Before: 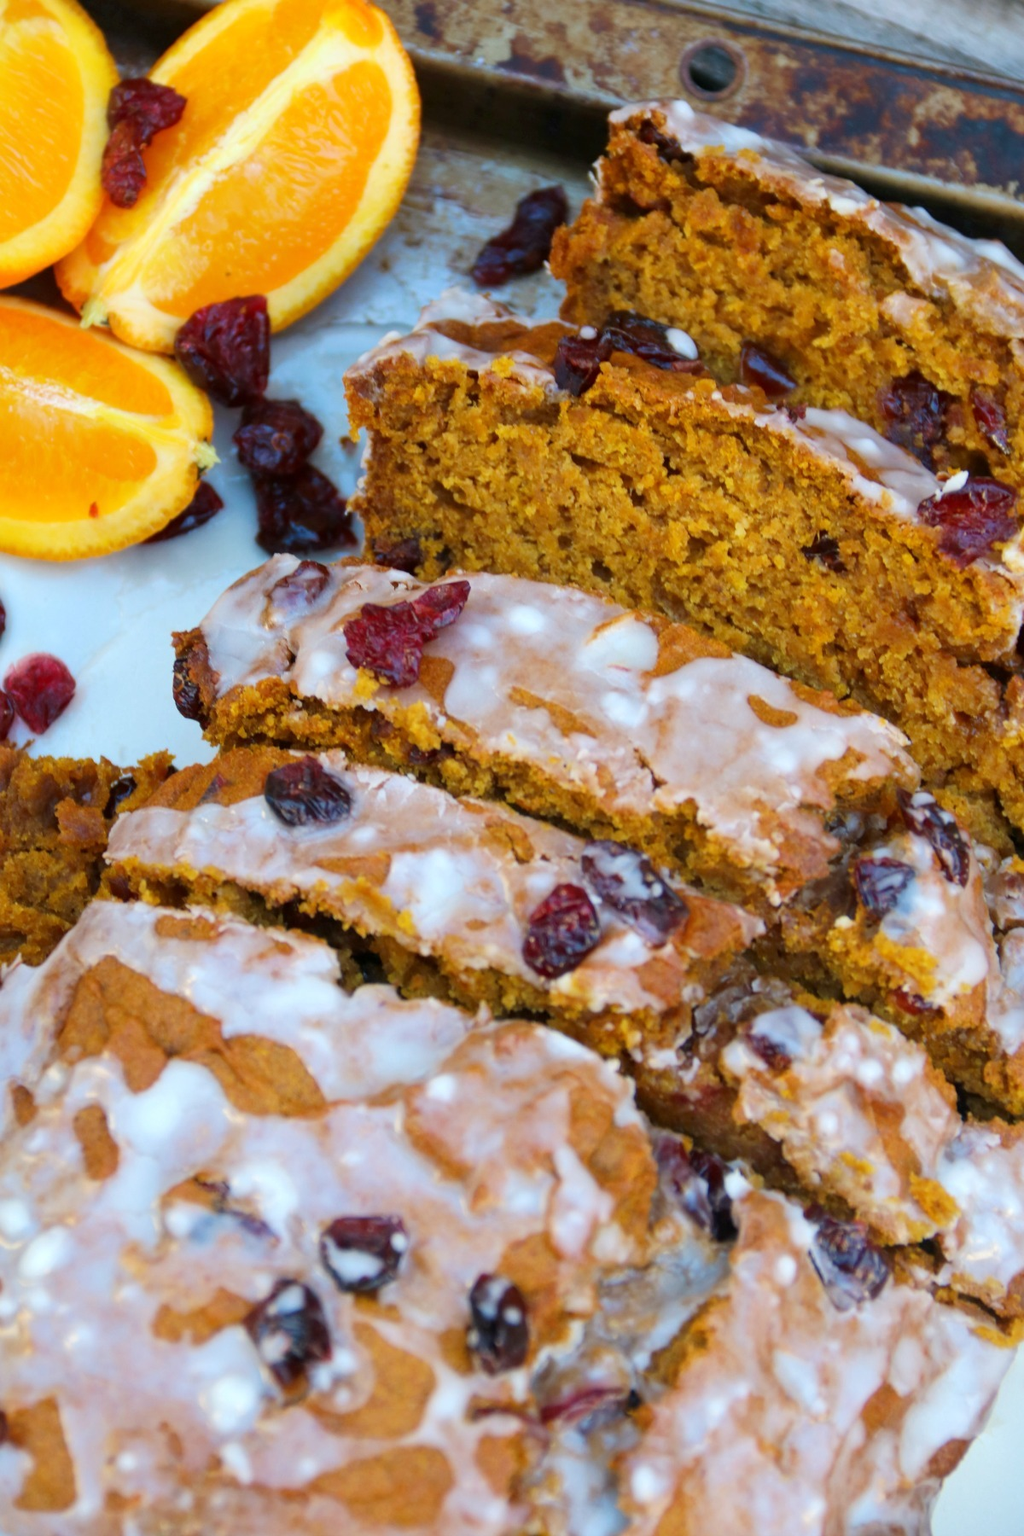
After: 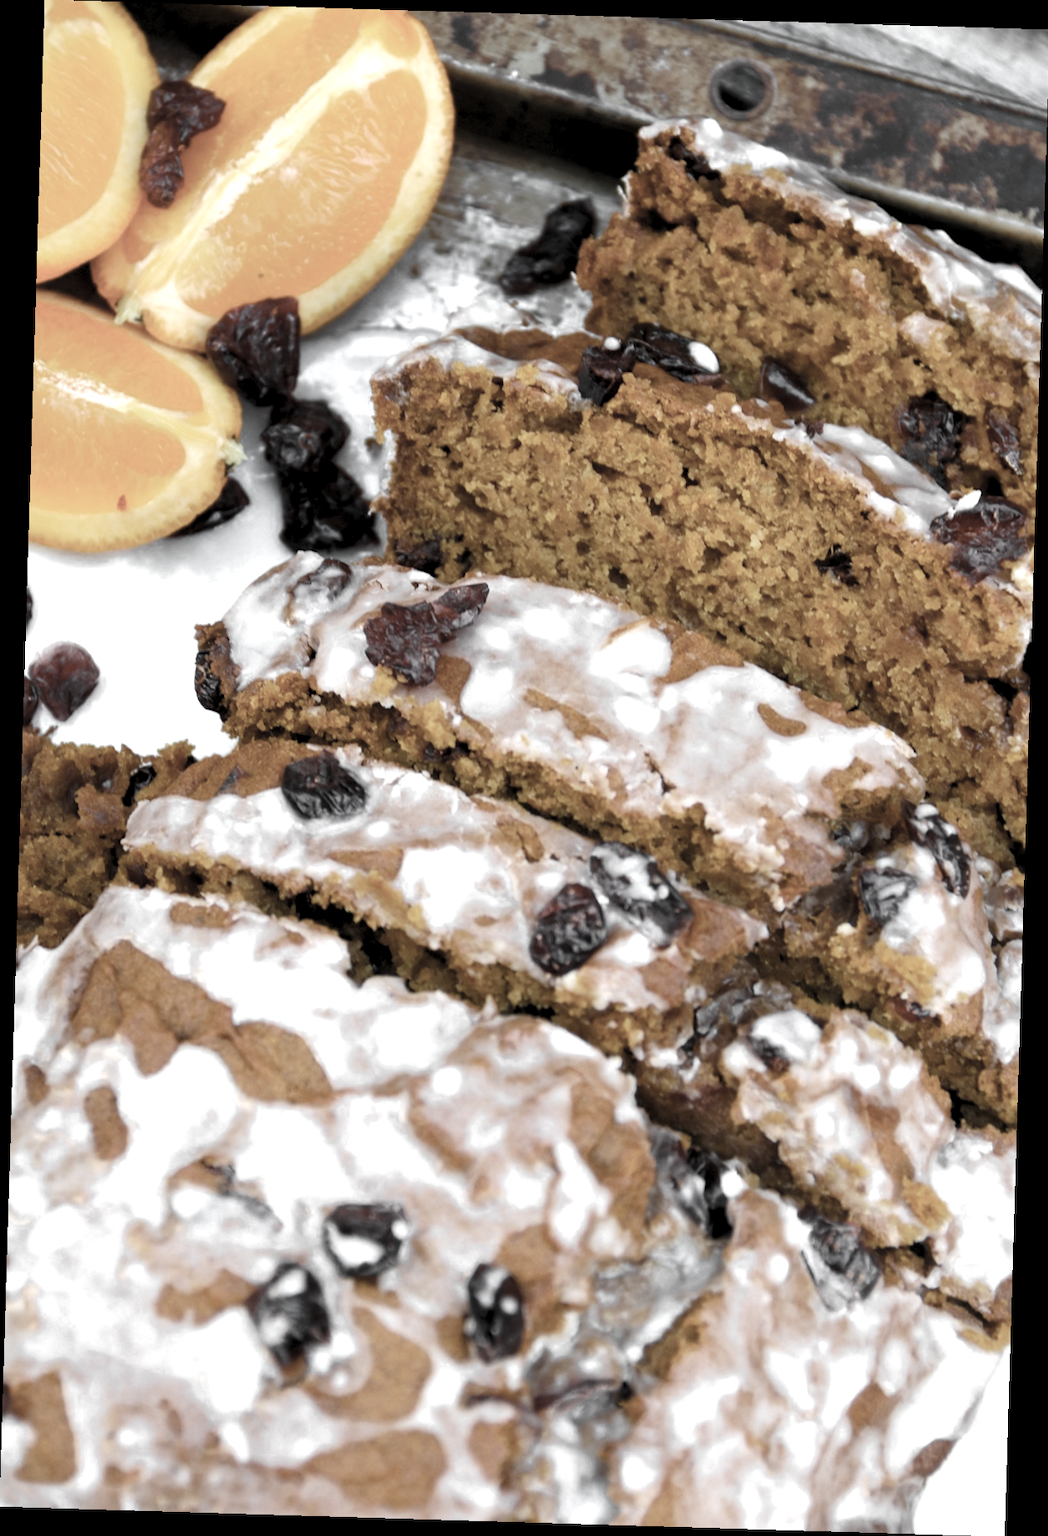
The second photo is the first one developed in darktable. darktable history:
color zones: curves: ch0 [(0, 0.613) (0.01, 0.613) (0.245, 0.448) (0.498, 0.529) (0.642, 0.665) (0.879, 0.777) (0.99, 0.613)]; ch1 [(0, 0.035) (0.121, 0.189) (0.259, 0.197) (0.415, 0.061) (0.589, 0.022) (0.732, 0.022) (0.857, 0.026) (0.991, 0.053)]
levels: levels [0.073, 0.497, 0.972]
rotate and perspective: rotation 1.72°, automatic cropping off
color balance rgb: shadows lift › chroma 1%, shadows lift › hue 28.8°, power › hue 60°, highlights gain › chroma 1%, highlights gain › hue 60°, global offset › luminance 0.25%, perceptual saturation grading › highlights -20%, perceptual saturation grading › shadows 20%, perceptual brilliance grading › highlights 10%, perceptual brilliance grading › shadows -5%, global vibrance 19.67%
color balance: mode lift, gamma, gain (sRGB)
